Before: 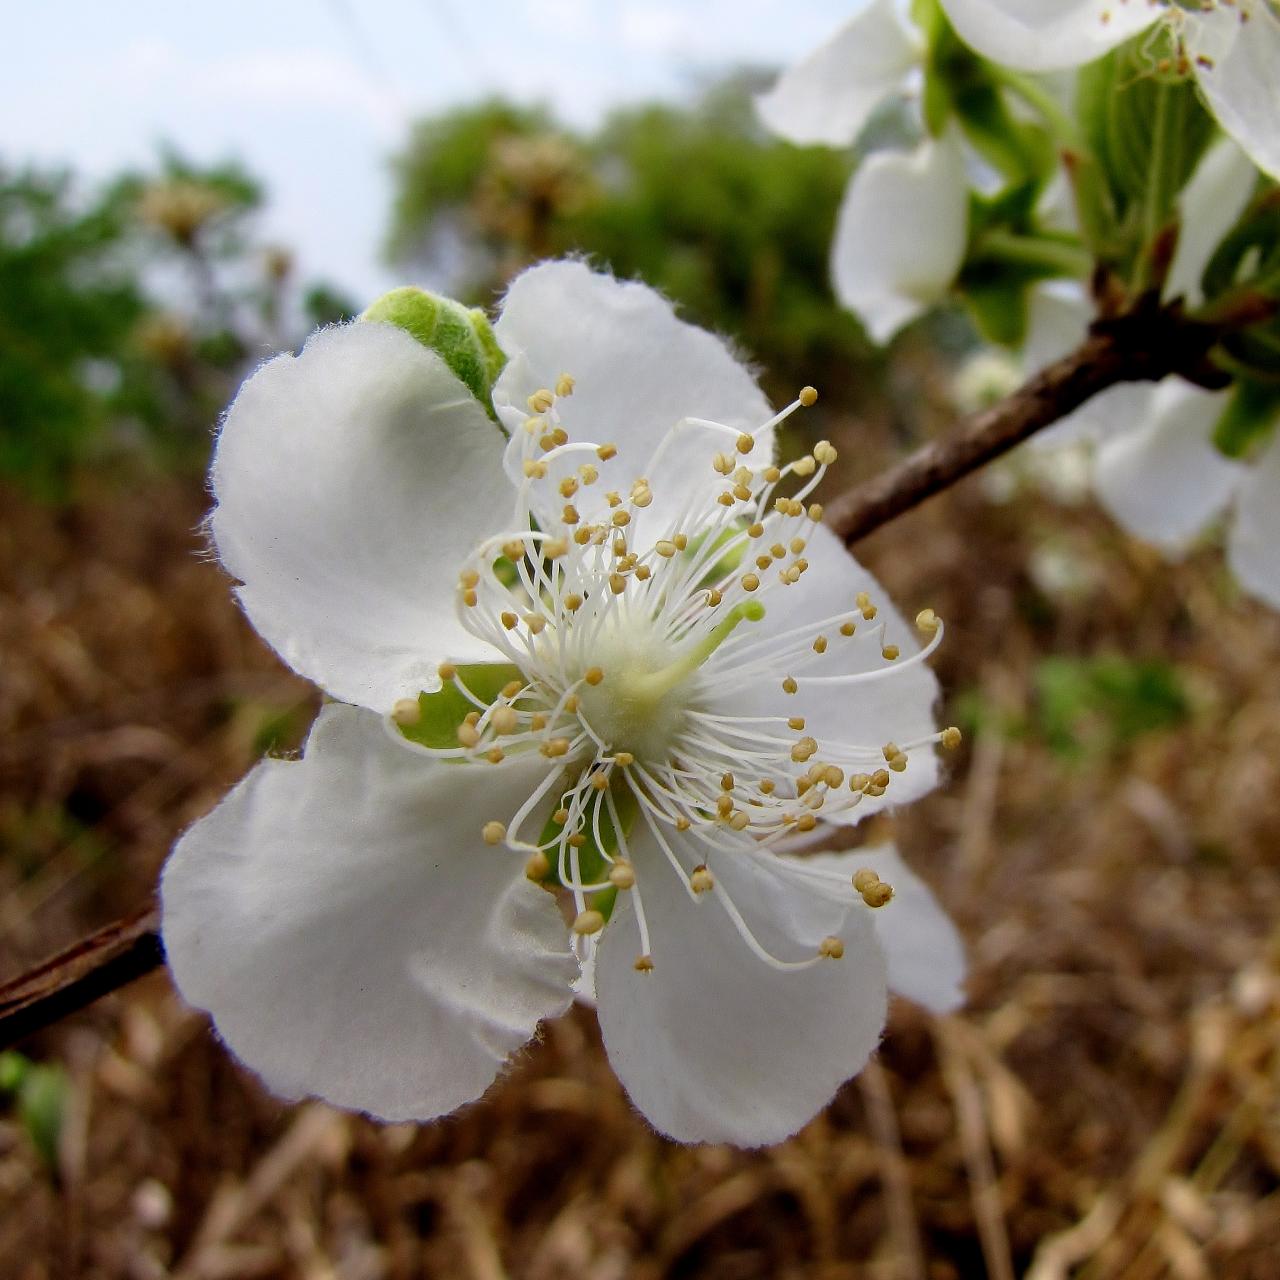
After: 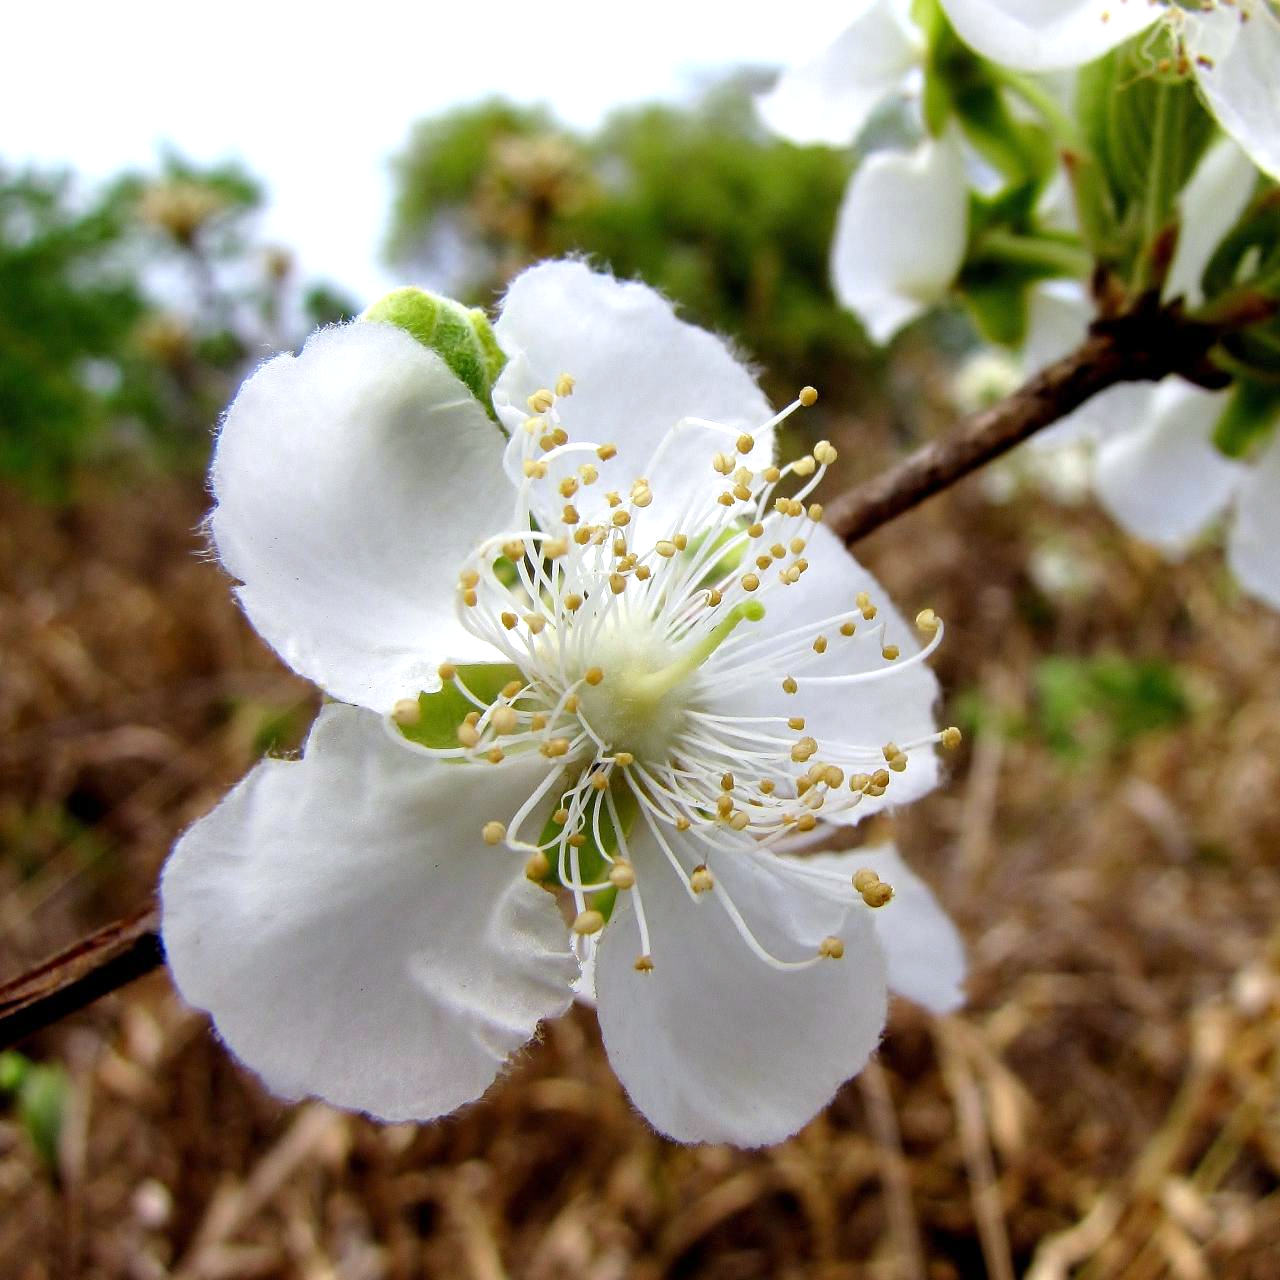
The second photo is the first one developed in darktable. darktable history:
white balance: red 0.98, blue 1.034
exposure: exposure 0.6 EV, compensate highlight preservation false
